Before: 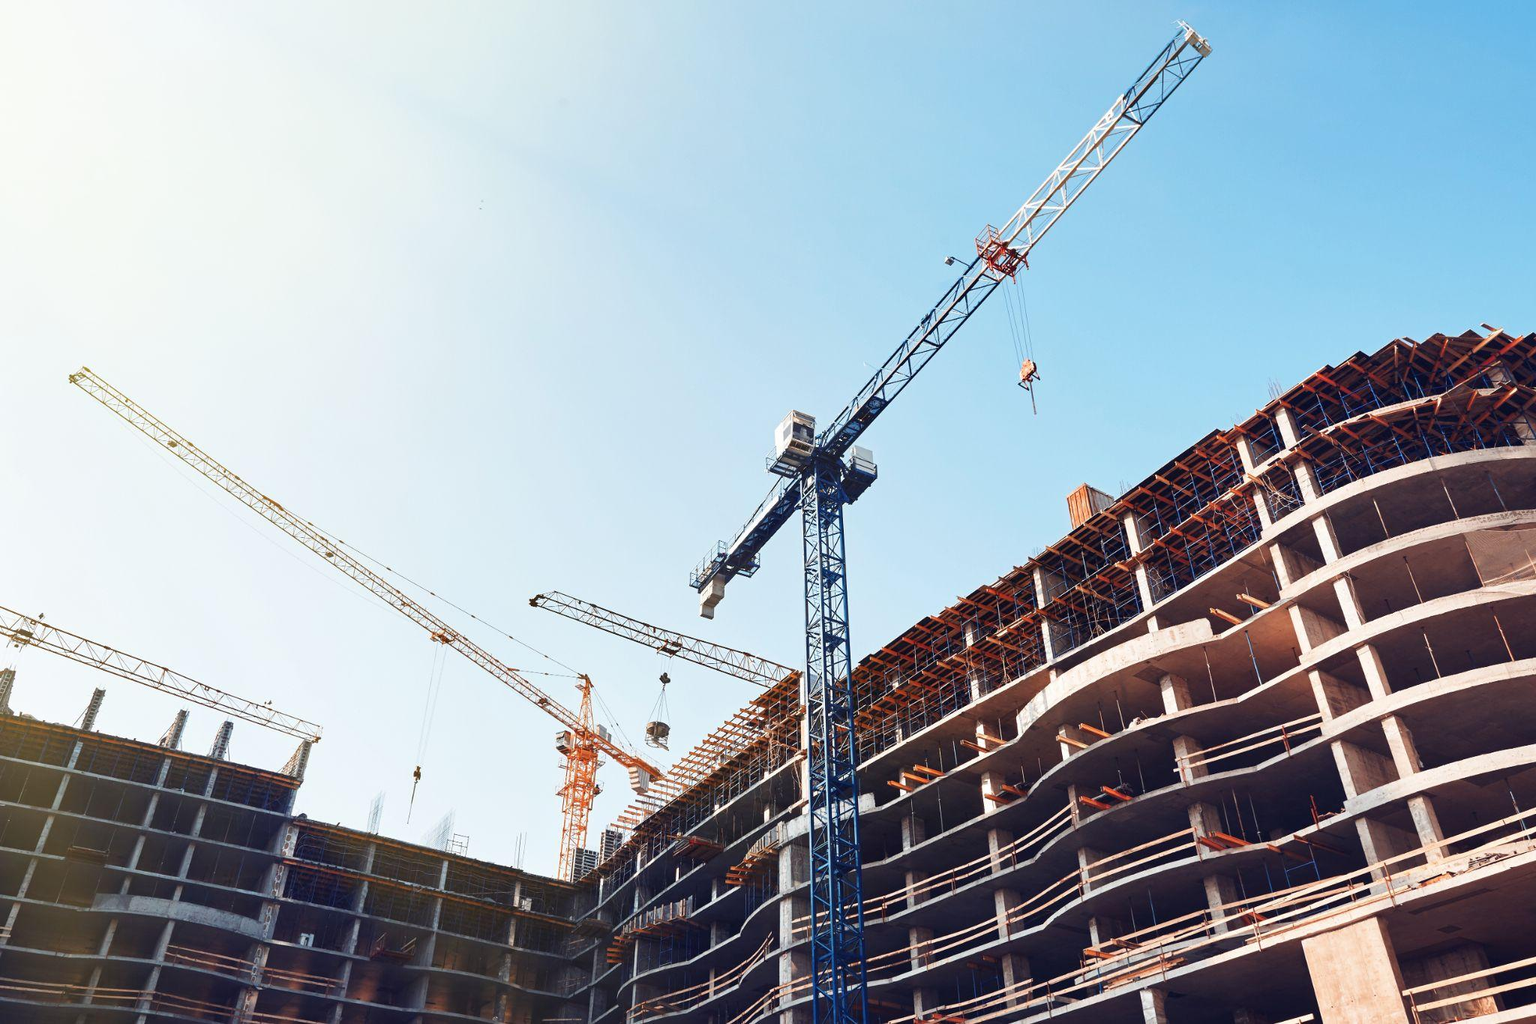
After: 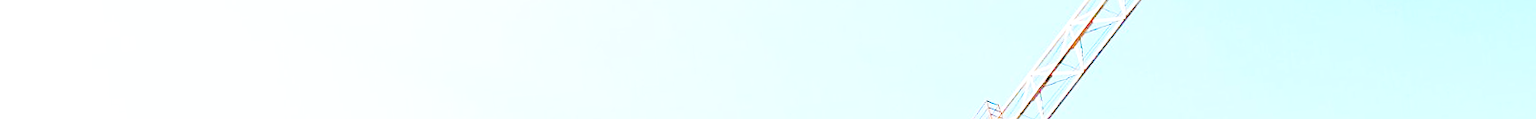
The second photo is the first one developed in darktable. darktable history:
rotate and perspective: rotation -4.57°, crop left 0.054, crop right 0.944, crop top 0.087, crop bottom 0.914
contrast brightness saturation: contrast 0.07, brightness 0.18, saturation 0.4
local contrast: on, module defaults
crop and rotate: left 9.644%, top 9.491%, right 6.021%, bottom 80.509%
sharpen: on, module defaults
base curve: curves: ch0 [(0, 0.003) (0.001, 0.002) (0.006, 0.004) (0.02, 0.022) (0.048, 0.086) (0.094, 0.234) (0.162, 0.431) (0.258, 0.629) (0.385, 0.8) (0.548, 0.918) (0.751, 0.988) (1, 1)], preserve colors none
tone equalizer: -7 EV 0.18 EV, -6 EV 0.12 EV, -5 EV 0.08 EV, -4 EV 0.04 EV, -2 EV -0.02 EV, -1 EV -0.04 EV, +0 EV -0.06 EV, luminance estimator HSV value / RGB max
